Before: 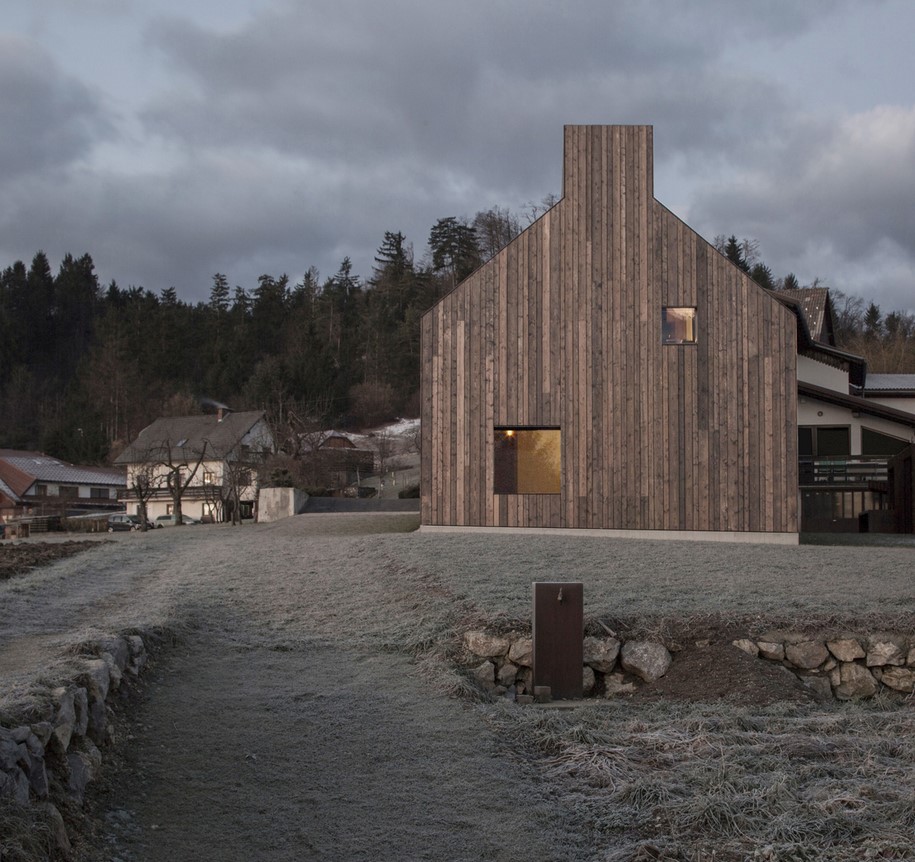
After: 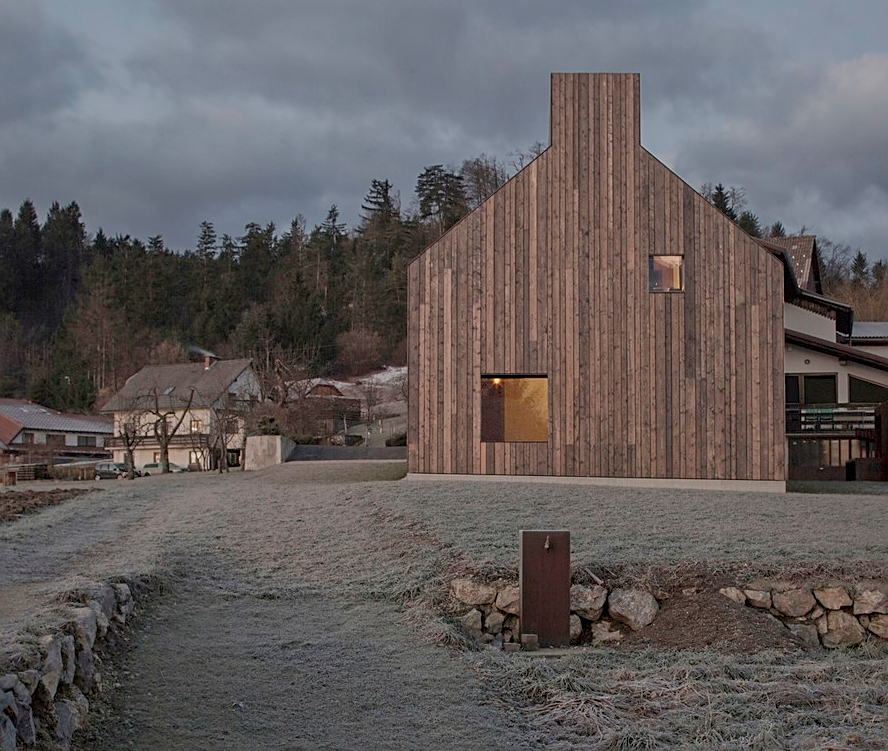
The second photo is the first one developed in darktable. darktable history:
shadows and highlights: on, module defaults
sharpen: on, module defaults
crop: left 1.507%, top 6.147%, right 1.379%, bottom 6.637%
tone equalizer: -8 EV 0.25 EV, -7 EV 0.417 EV, -6 EV 0.417 EV, -5 EV 0.25 EV, -3 EV -0.25 EV, -2 EV -0.417 EV, -1 EV -0.417 EV, +0 EV -0.25 EV, edges refinement/feathering 500, mask exposure compensation -1.57 EV, preserve details guided filter
